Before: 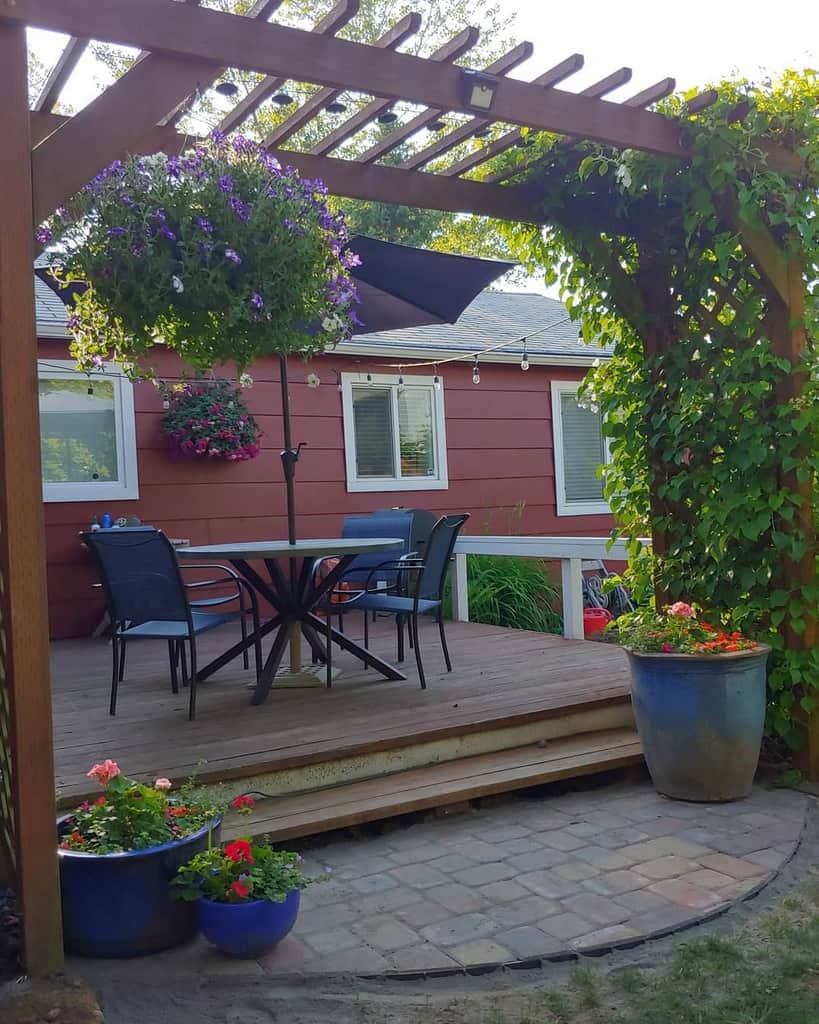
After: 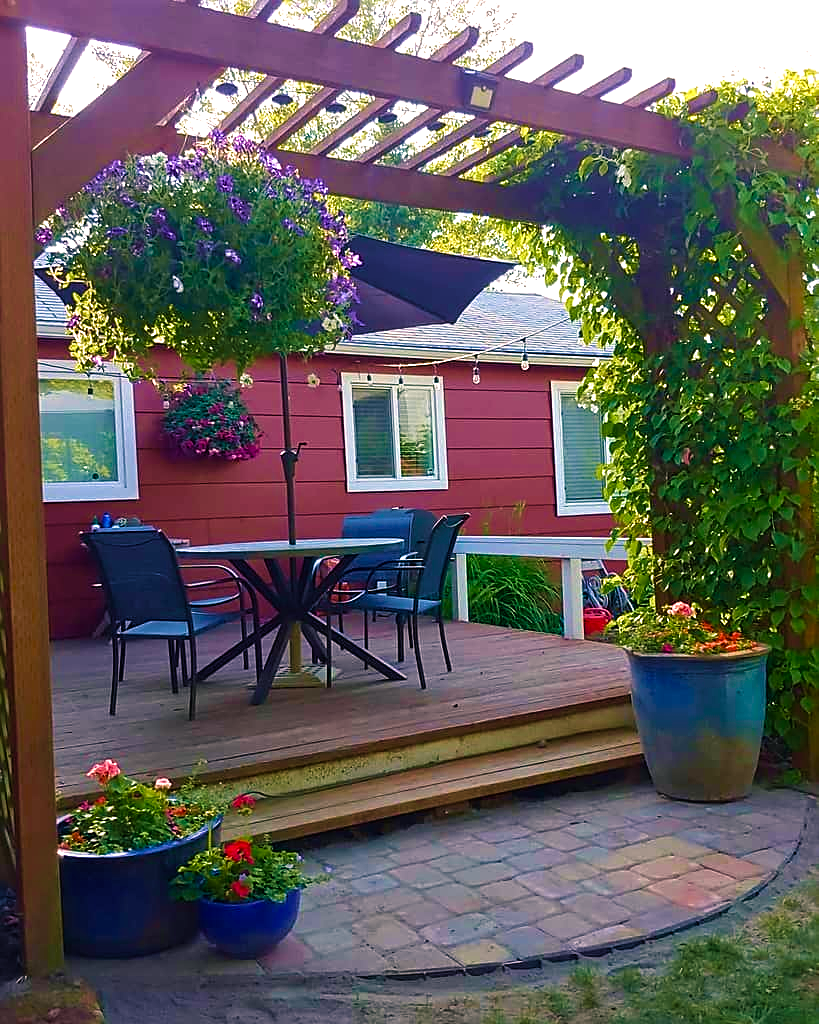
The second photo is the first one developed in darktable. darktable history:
color balance rgb: shadows lift › chroma 1%, shadows lift › hue 217.2°, power › hue 310.8°, highlights gain › chroma 2%, highlights gain › hue 44.4°, global offset › luminance 0.25%, global offset › hue 171.6°, perceptual saturation grading › global saturation 14.09%, perceptual saturation grading › highlights -30%, perceptual saturation grading › shadows 50.67%, global vibrance 25%, contrast 20%
velvia: strength 74%
exposure: exposure 0.207 EV, compensate highlight preservation false
sharpen: amount 0.575
